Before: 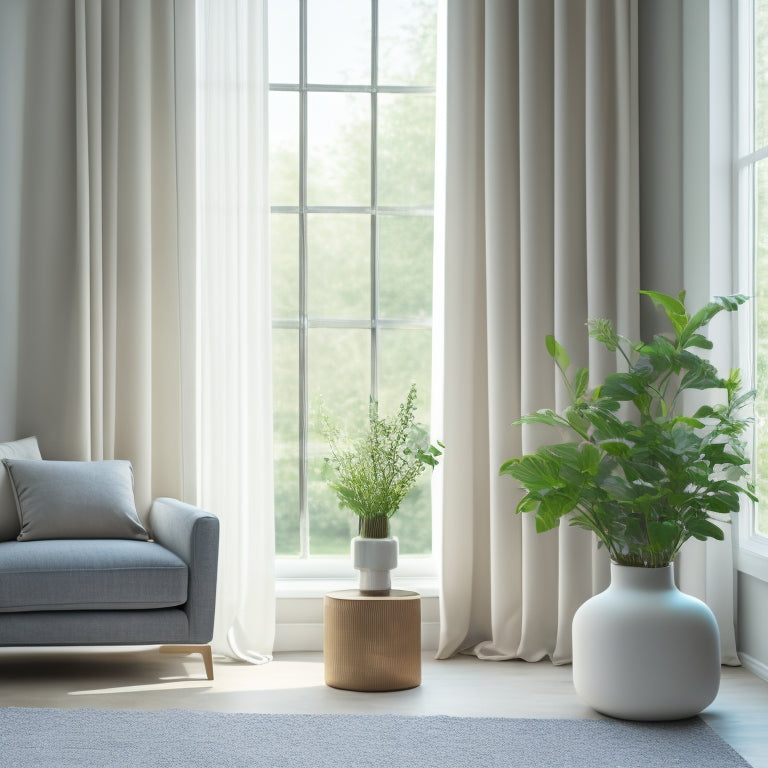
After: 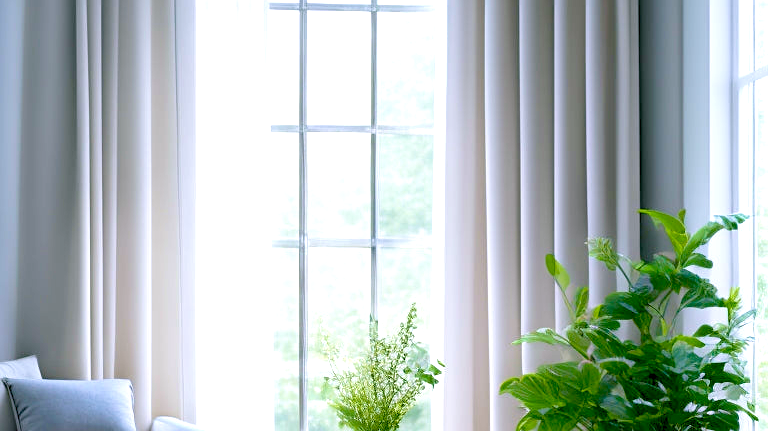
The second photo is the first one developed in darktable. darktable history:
white balance: red 0.954, blue 1.079
sharpen: amount 0.2
exposure: black level correction 0.04, exposure 0.5 EV, compensate highlight preservation false
crop and rotate: top 10.605%, bottom 33.274%
velvia: on, module defaults
color balance rgb: shadows lift › chroma 2%, shadows lift › hue 217.2°, power › chroma 0.25%, power › hue 60°, highlights gain › chroma 1.5%, highlights gain › hue 309.6°, global offset › luminance -0.25%, perceptual saturation grading › global saturation 15%, global vibrance 15%
